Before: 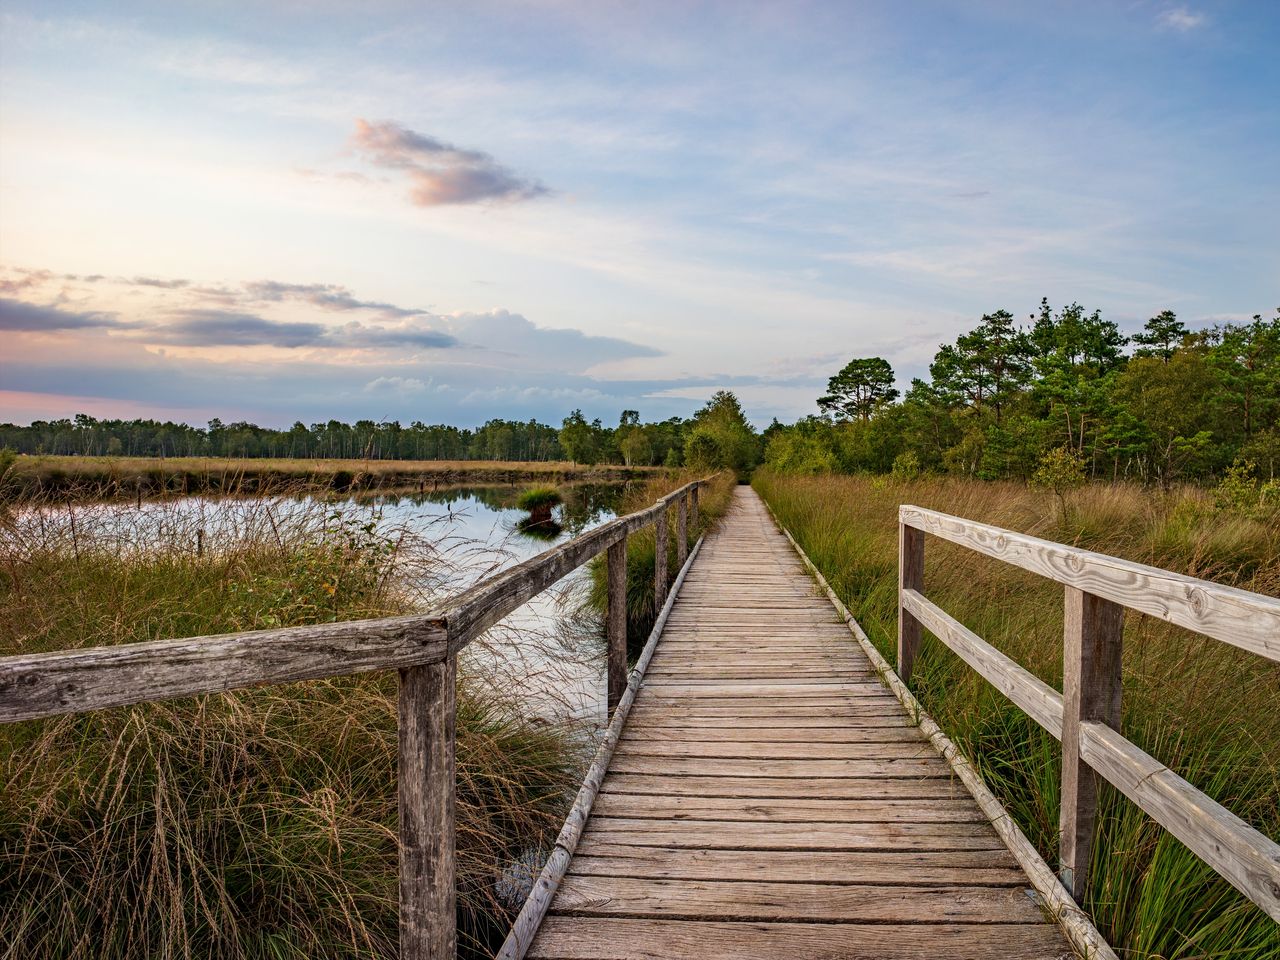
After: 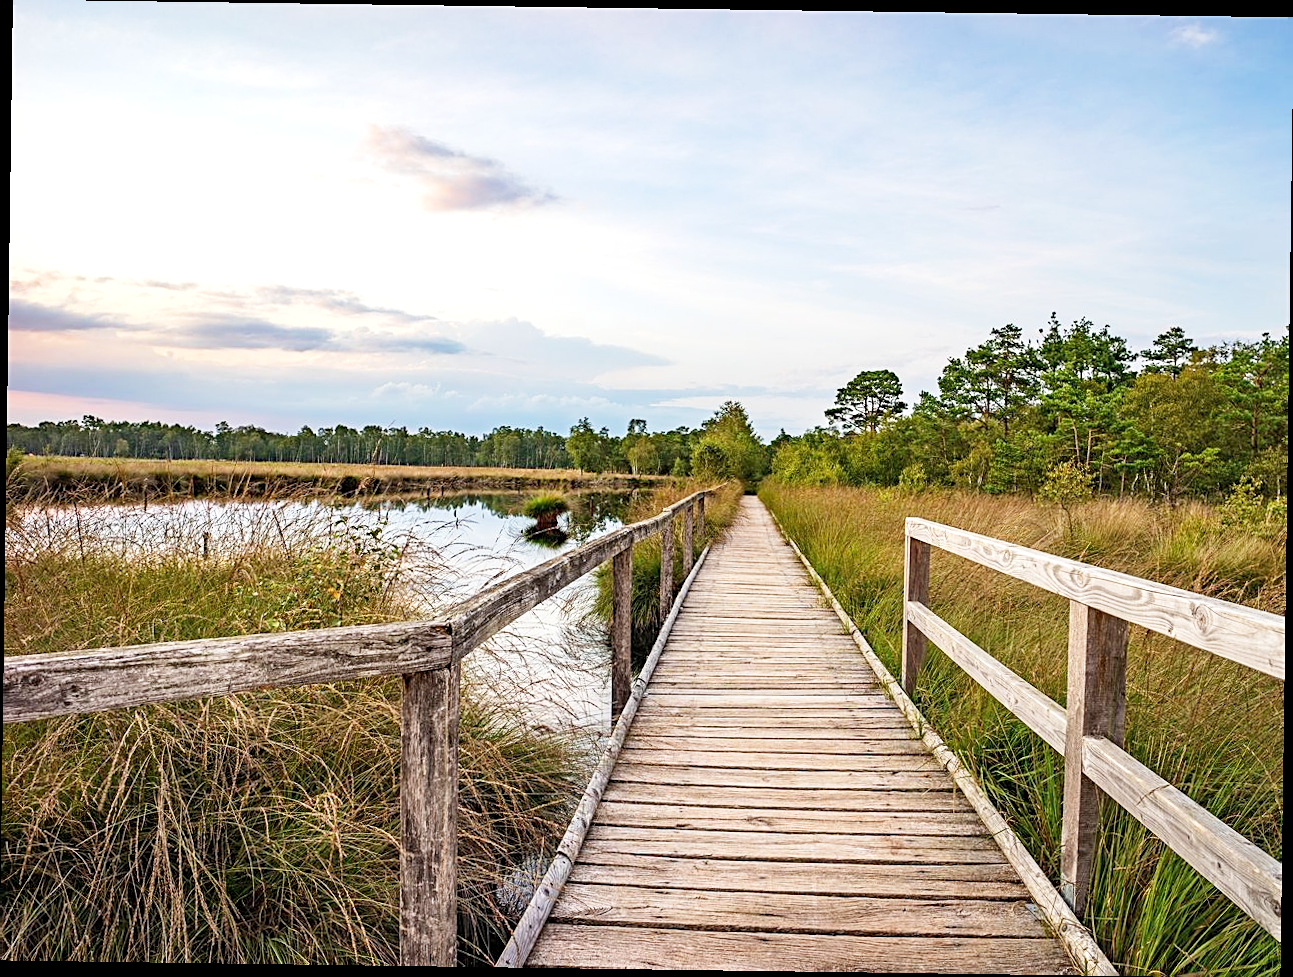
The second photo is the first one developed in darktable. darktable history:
base curve: curves: ch0 [(0, 0) (0.204, 0.334) (0.55, 0.733) (1, 1)], preserve colors none
sharpen: on, module defaults
rotate and perspective: rotation 0.8°, automatic cropping off
exposure: exposure 0.426 EV, compensate highlight preservation false
